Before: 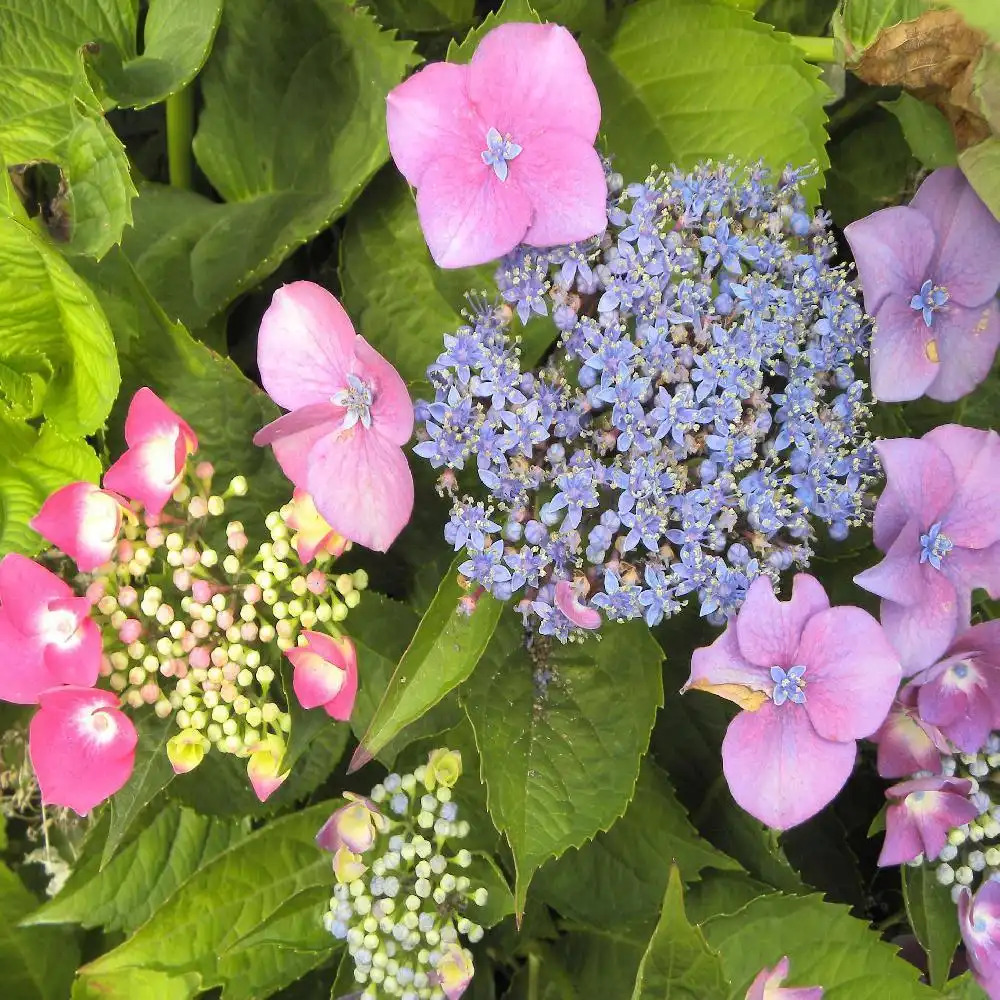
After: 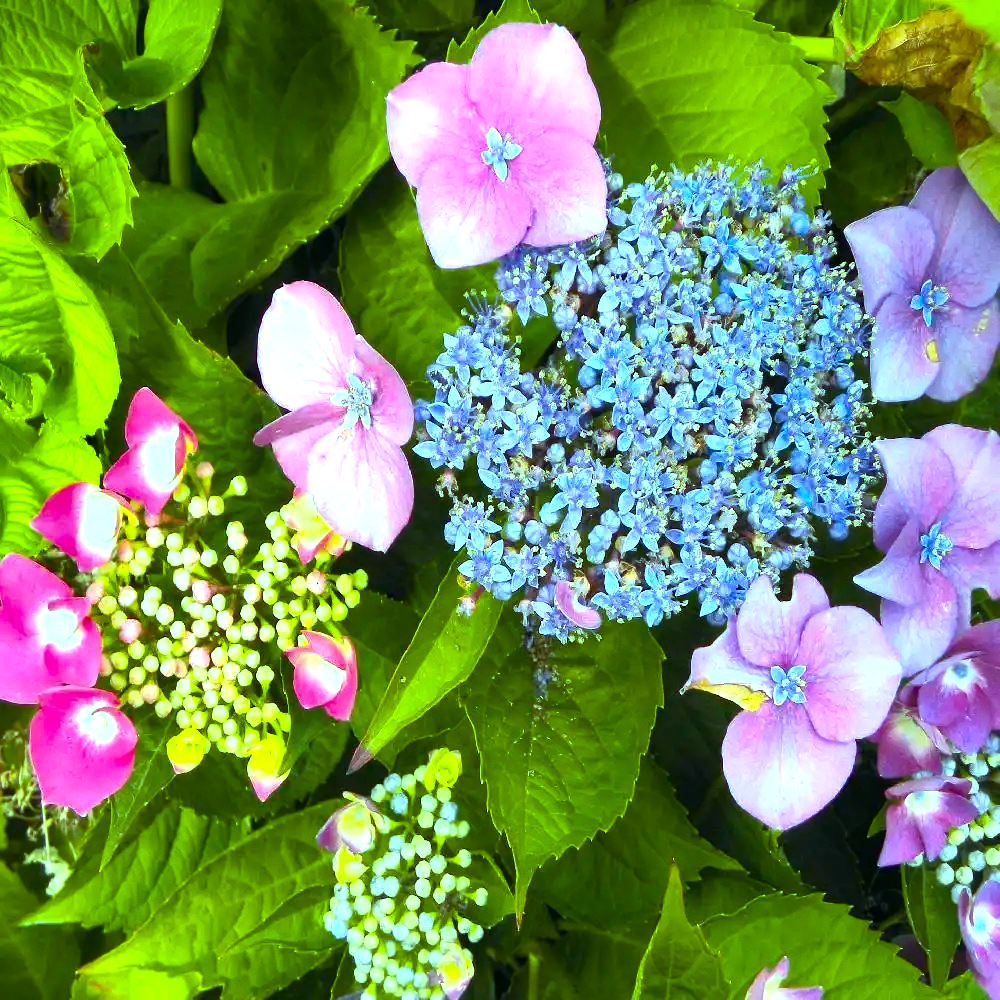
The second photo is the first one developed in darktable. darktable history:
shadows and highlights: shadows 12, white point adjustment 1.2, soften with gaussian
color balance: mode lift, gamma, gain (sRGB), lift [0.997, 0.979, 1.021, 1.011], gamma [1, 1.084, 0.916, 0.998], gain [1, 0.87, 1.13, 1.101], contrast 4.55%, contrast fulcrum 38.24%, output saturation 104.09%
color balance rgb: linear chroma grading › global chroma 9%, perceptual saturation grading › global saturation 36%, perceptual saturation grading › shadows 35%, perceptual brilliance grading › global brilliance 15%, perceptual brilliance grading › shadows -35%, global vibrance 15%
